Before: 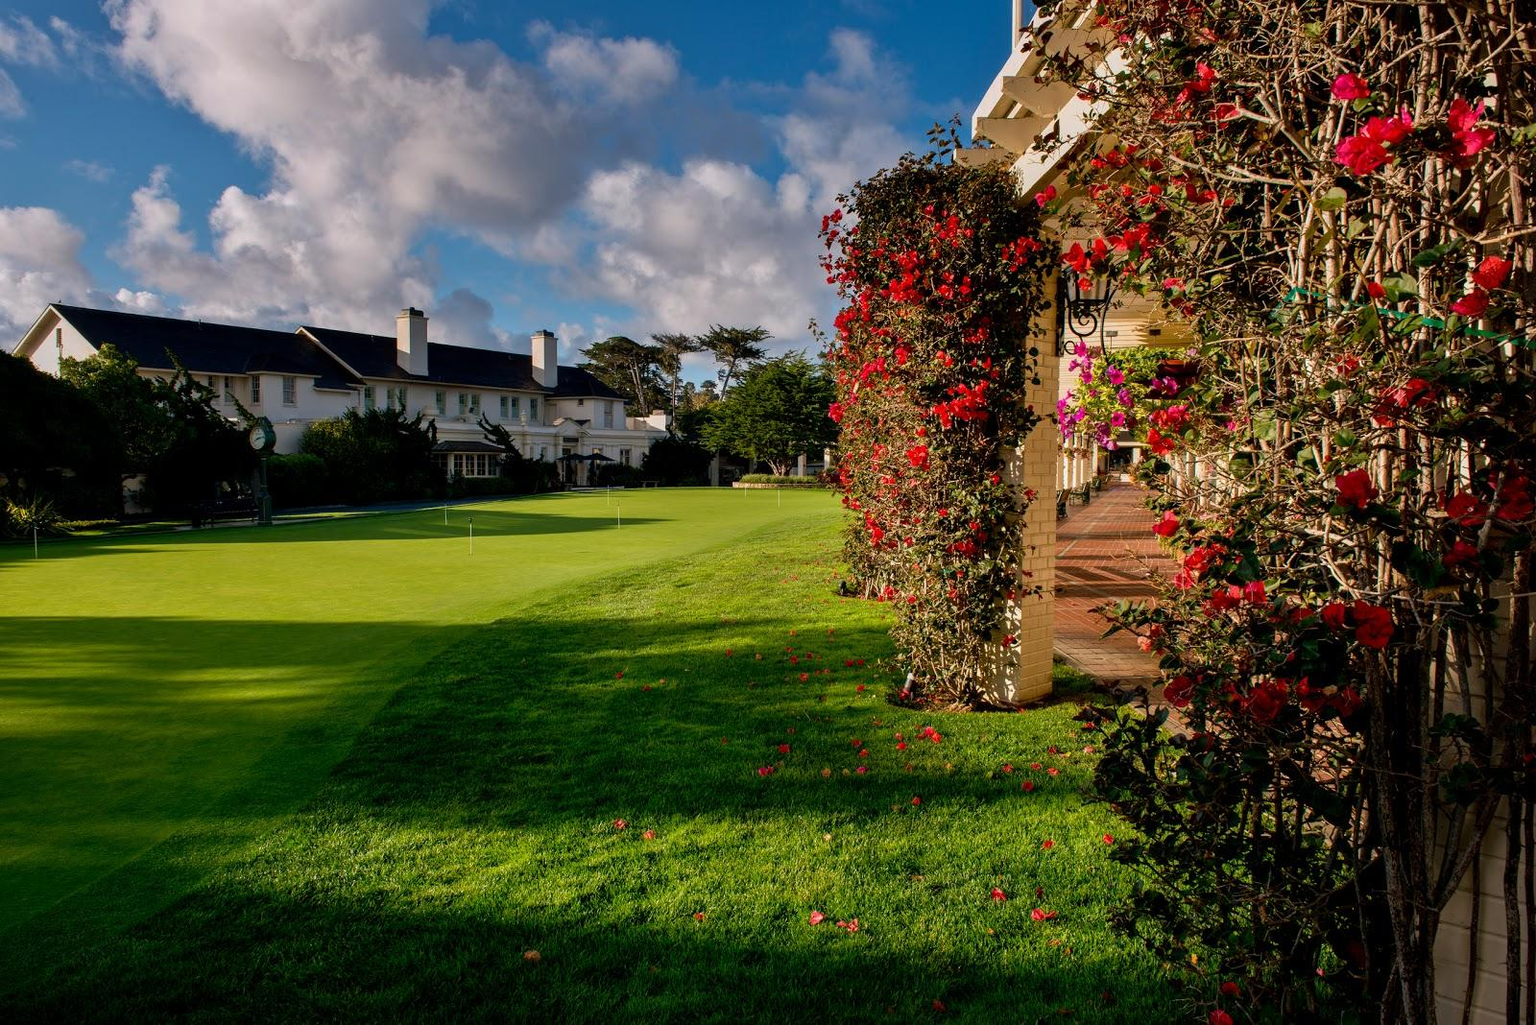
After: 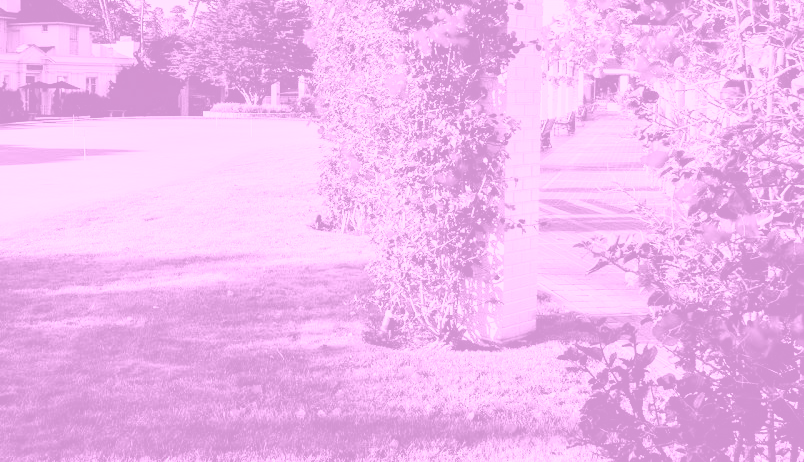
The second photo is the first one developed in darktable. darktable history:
colorize: hue 331.2°, saturation 75%, source mix 30.28%, lightness 70.52%, version 1
rgb levels: mode RGB, independent channels, levels [[0, 0.474, 1], [0, 0.5, 1], [0, 0.5, 1]]
crop: left 35.03%, top 36.625%, right 14.663%, bottom 20.057%
base curve: curves: ch0 [(0, 0.003) (0.001, 0.002) (0.006, 0.004) (0.02, 0.022) (0.048, 0.086) (0.094, 0.234) (0.162, 0.431) (0.258, 0.629) (0.385, 0.8) (0.548, 0.918) (0.751, 0.988) (1, 1)], preserve colors none
